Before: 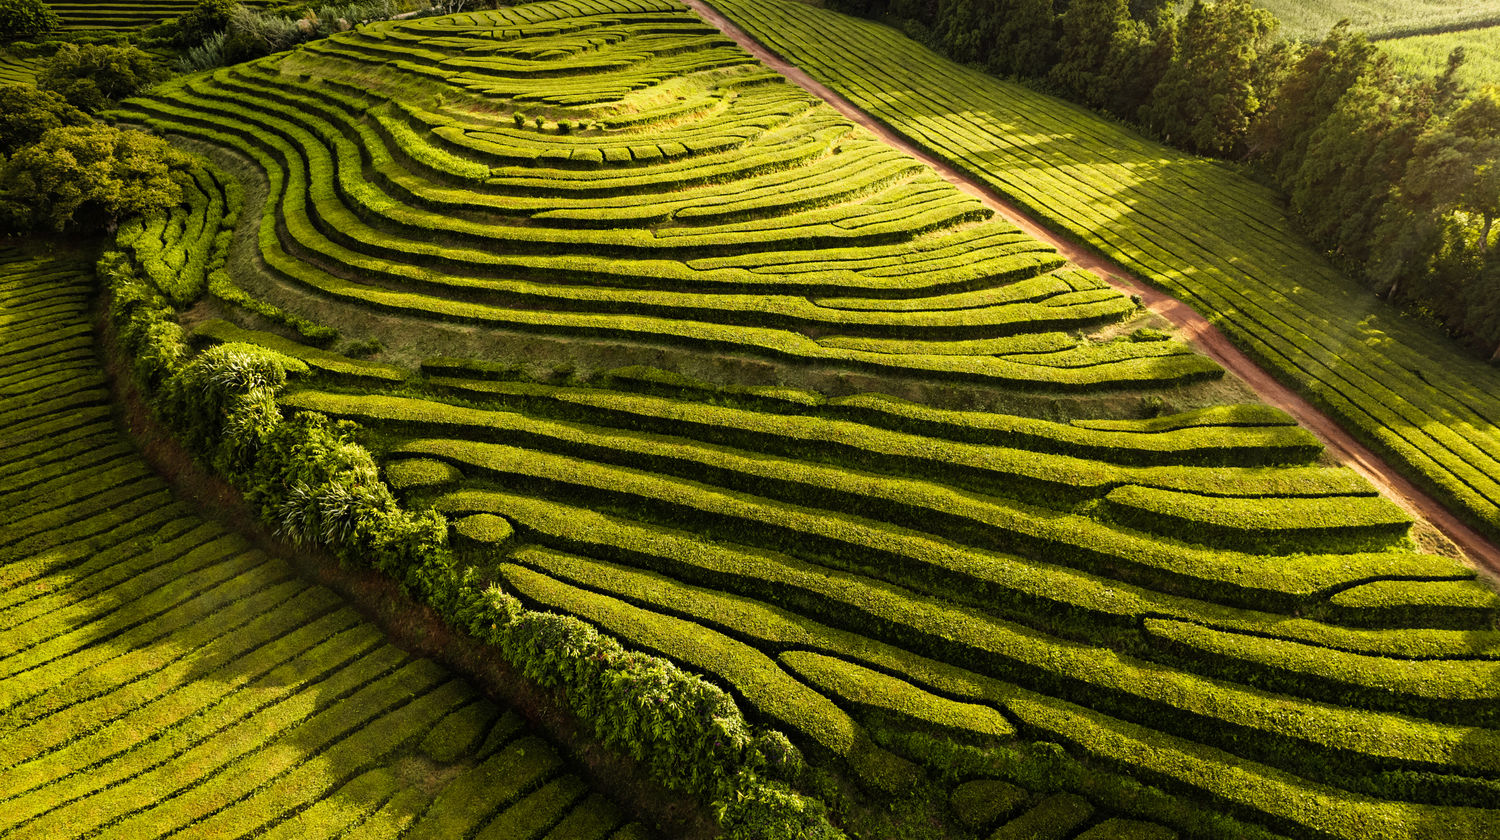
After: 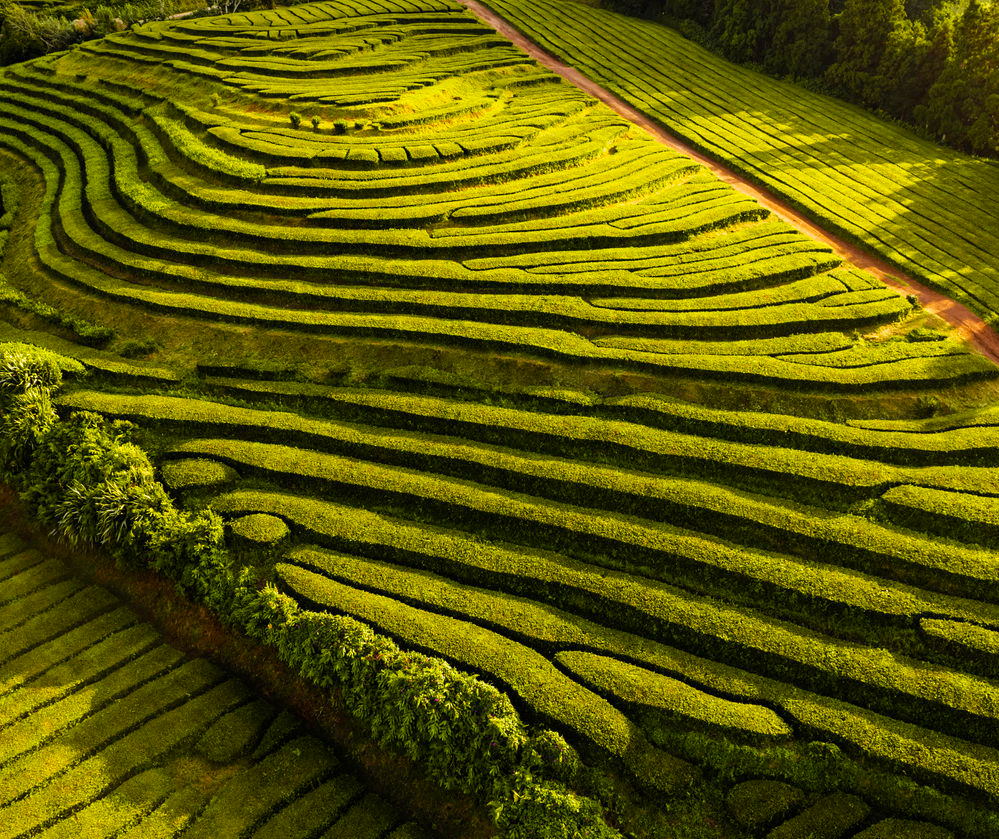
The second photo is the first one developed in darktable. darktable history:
crop and rotate: left 15.055%, right 18.278%
color balance rgb: perceptual saturation grading › global saturation 30%, global vibrance 20%
